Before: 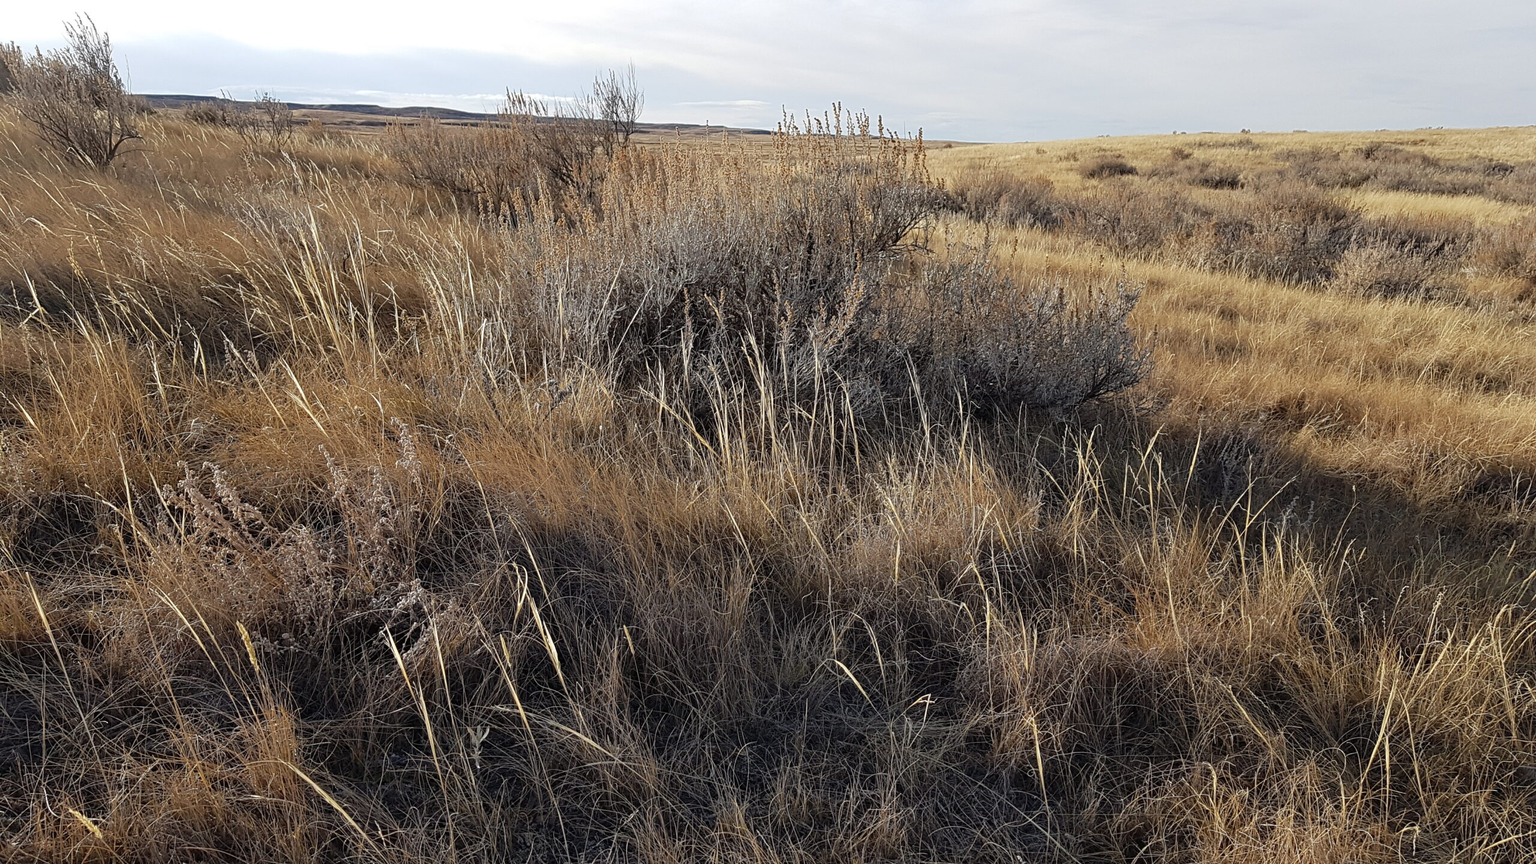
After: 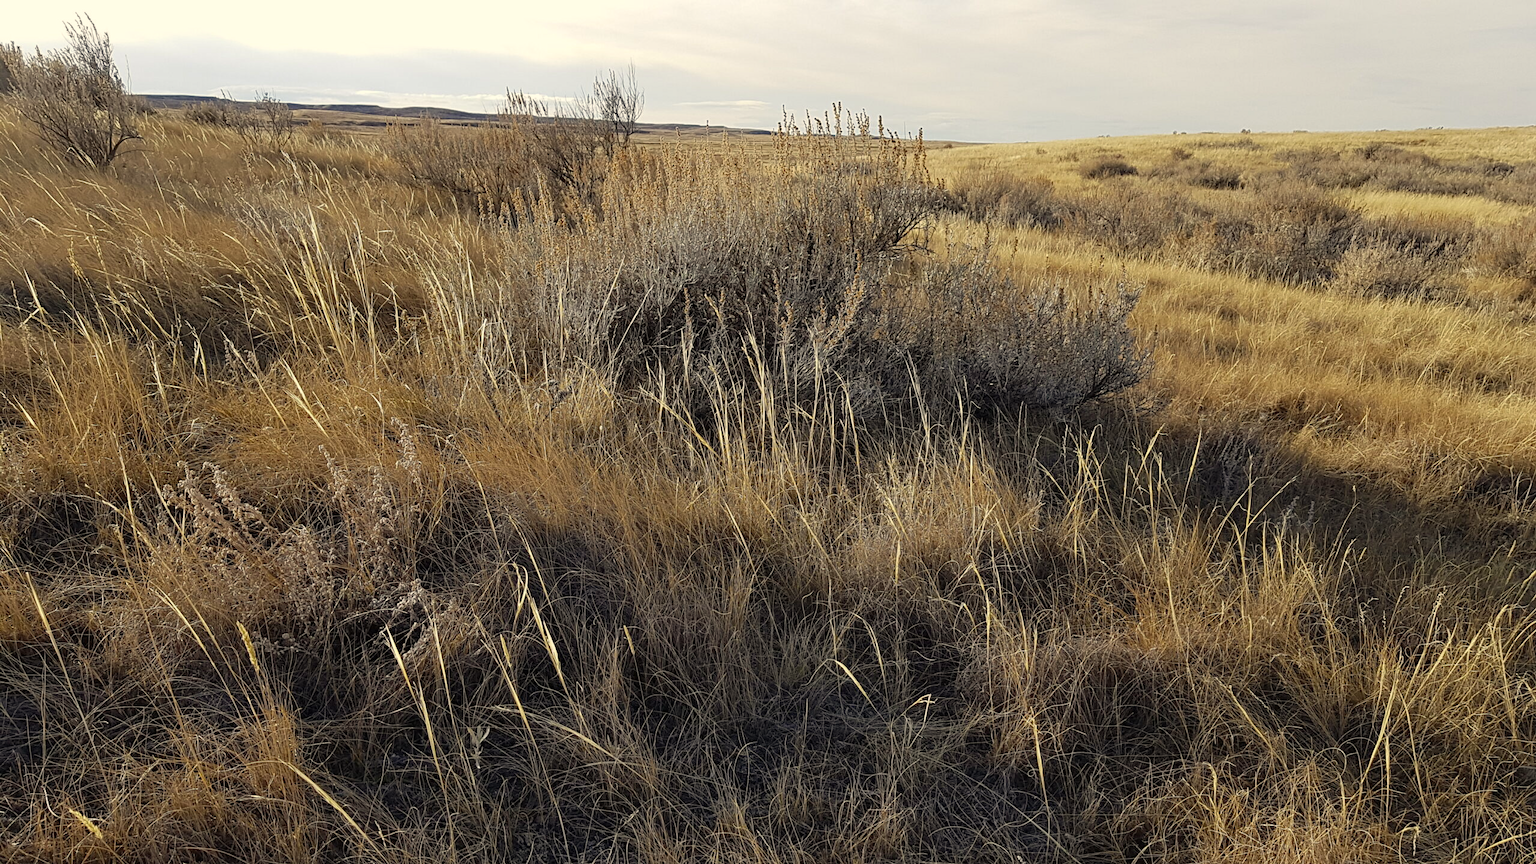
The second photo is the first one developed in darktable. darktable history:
white balance: red 0.976, blue 1.04
color correction: highlights a* 1.39, highlights b* 17.83
